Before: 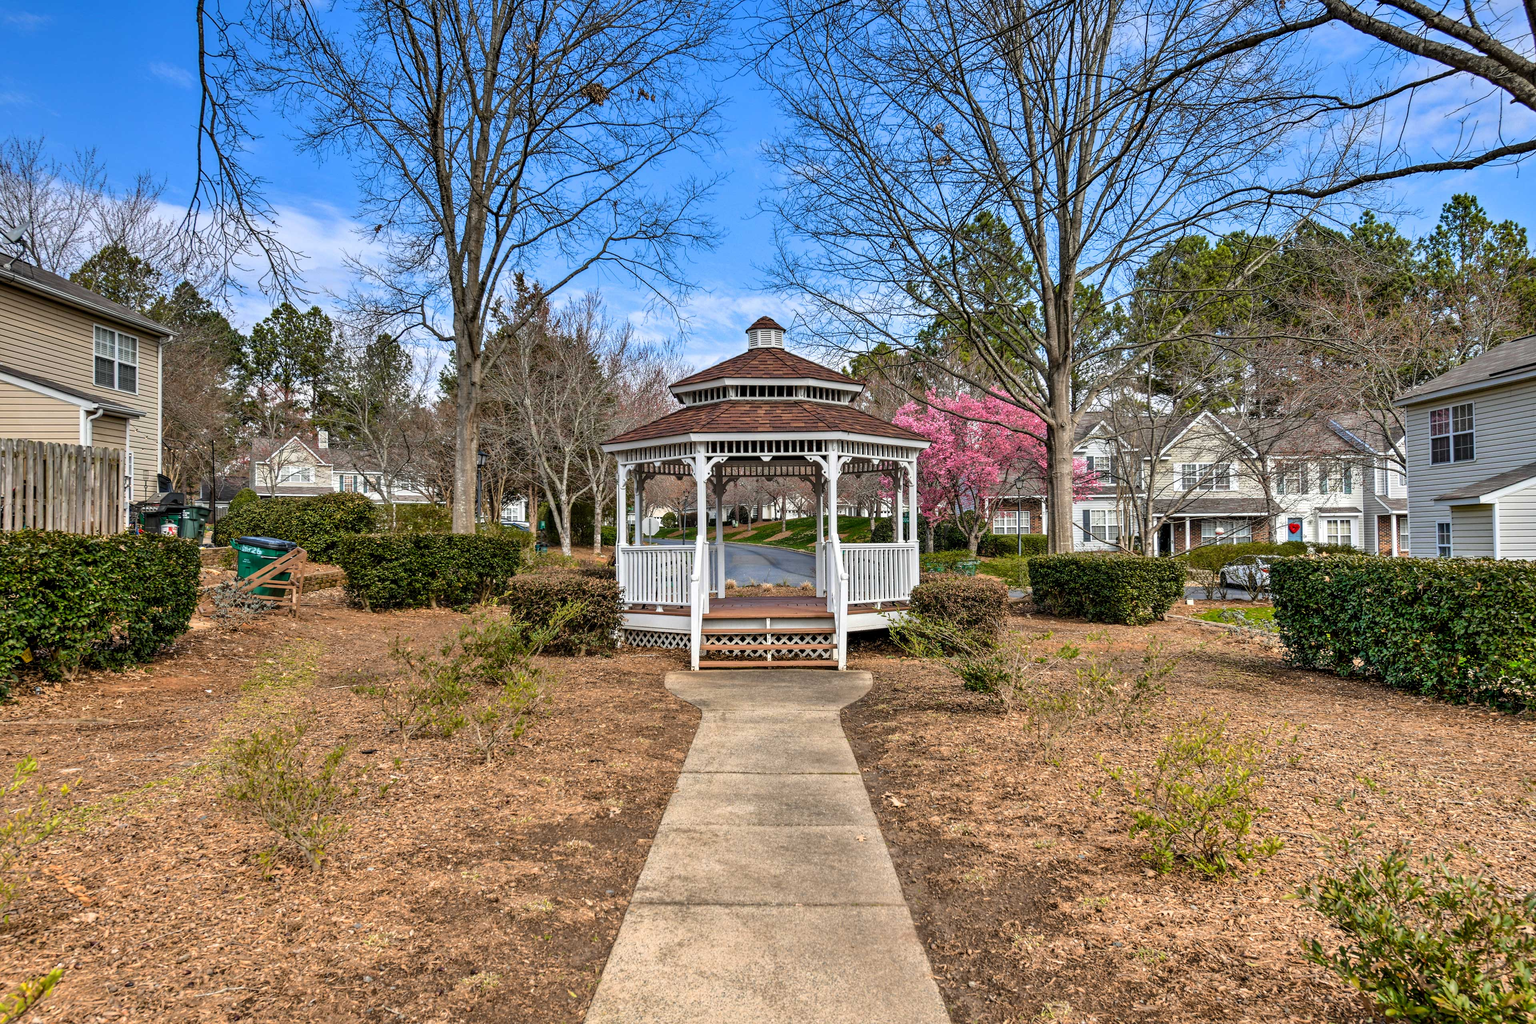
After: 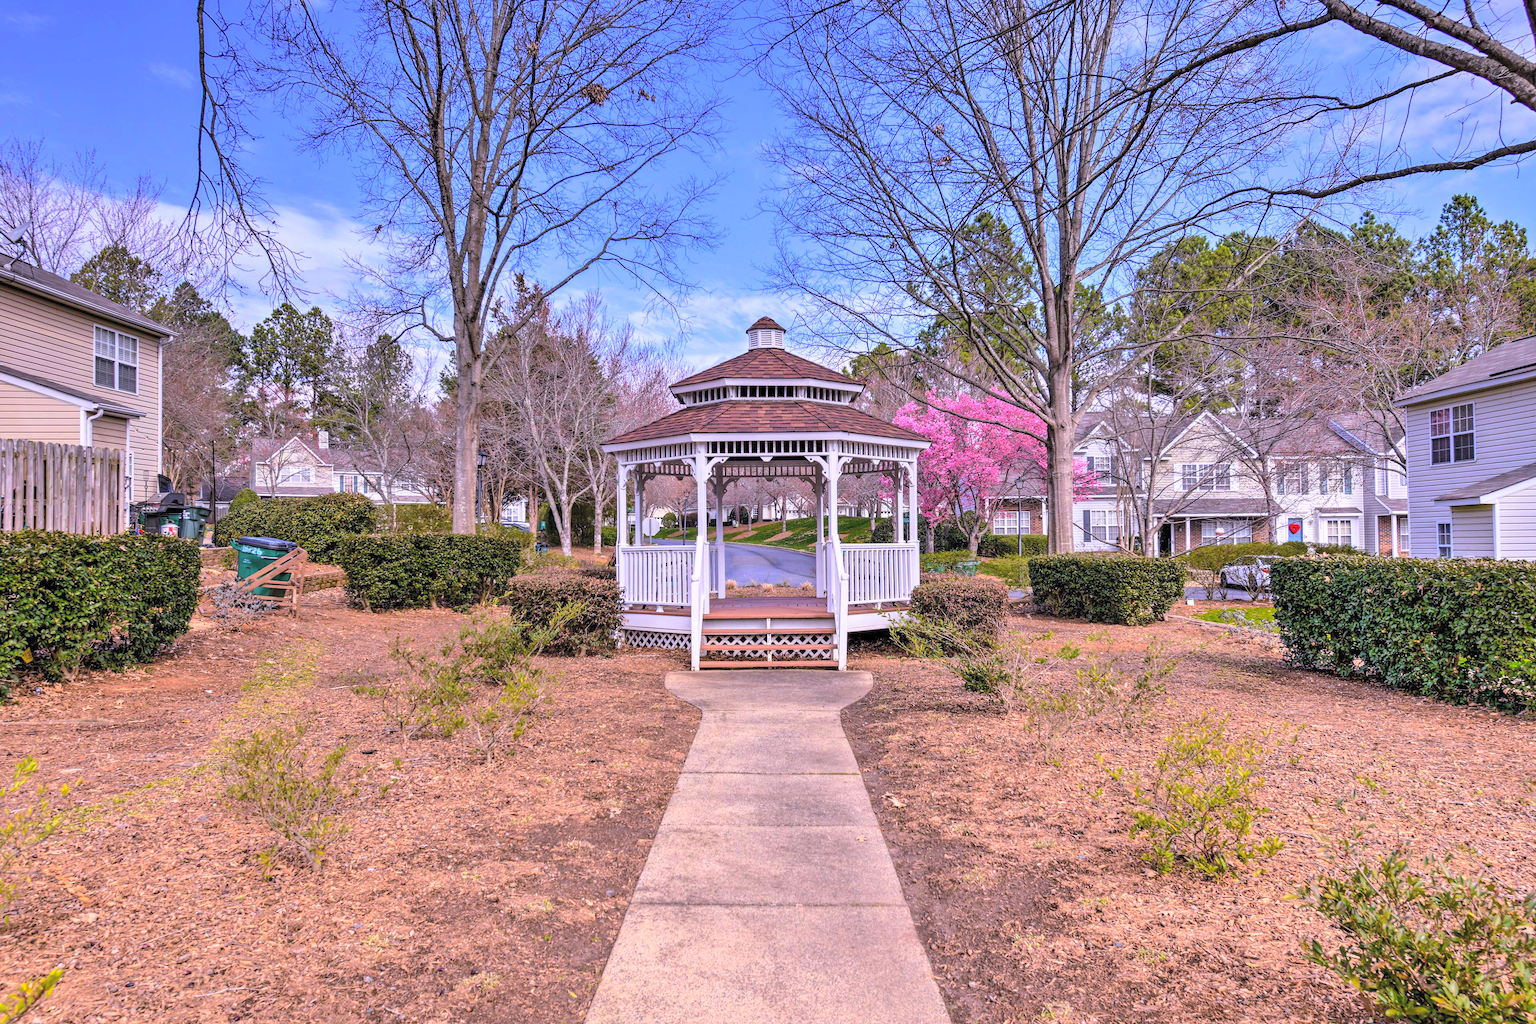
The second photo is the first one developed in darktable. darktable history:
color balance rgb: shadows lift › luminance -22.043%, shadows lift › chroma 9.178%, shadows lift › hue 282.44°, shadows fall-off 299.996%, white fulcrum 1.98 EV, highlights fall-off 299.146%, perceptual saturation grading › global saturation 5.992%, mask middle-gray fulcrum 99.454%, global vibrance 20%, contrast gray fulcrum 38.401%
contrast brightness saturation: contrast 0.096, brightness 0.312, saturation 0.143
